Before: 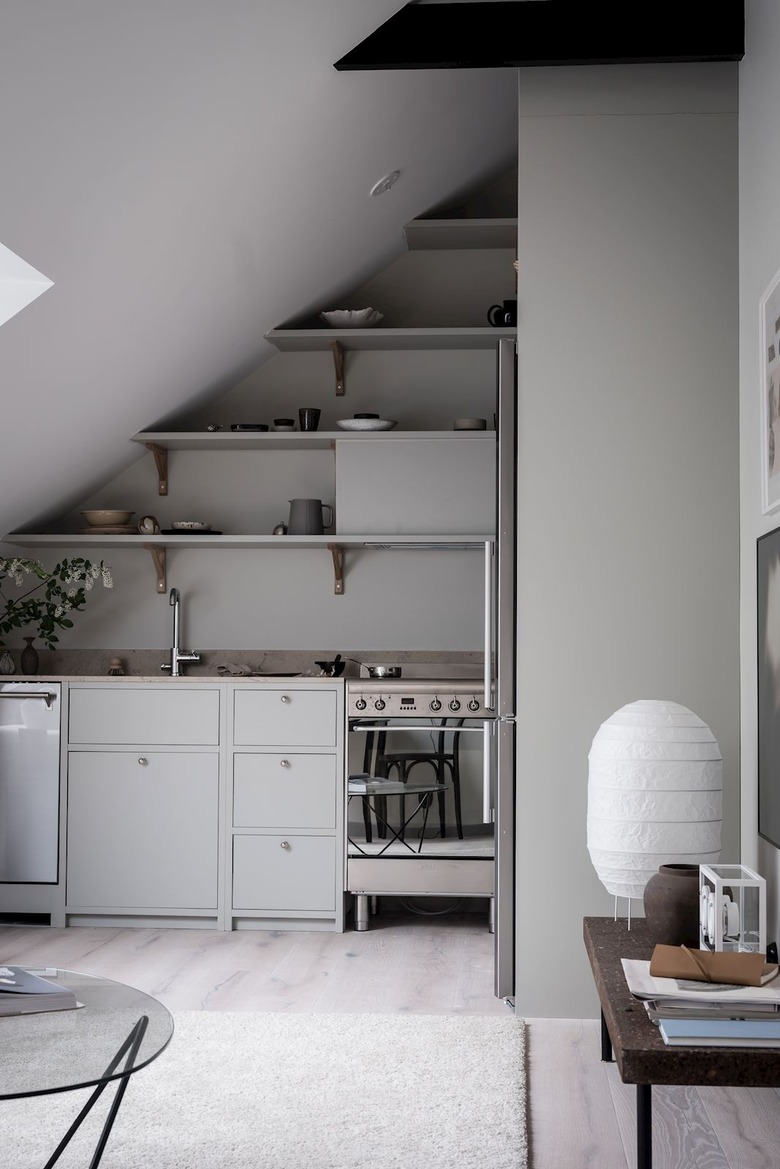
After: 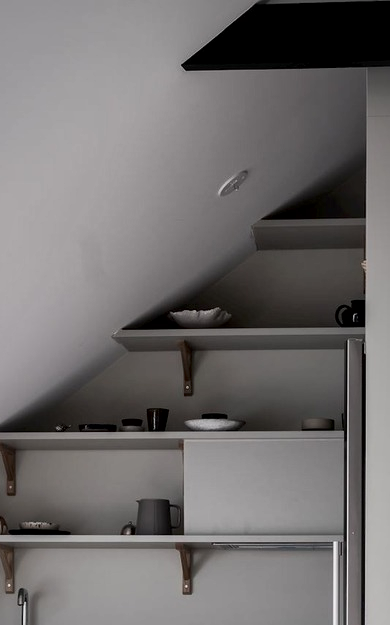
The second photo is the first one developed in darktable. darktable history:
local contrast: mode bilateral grid, contrast 20, coarseness 50, detail 159%, midtone range 0.2
crop: left 19.556%, right 30.401%, bottom 46.458%
